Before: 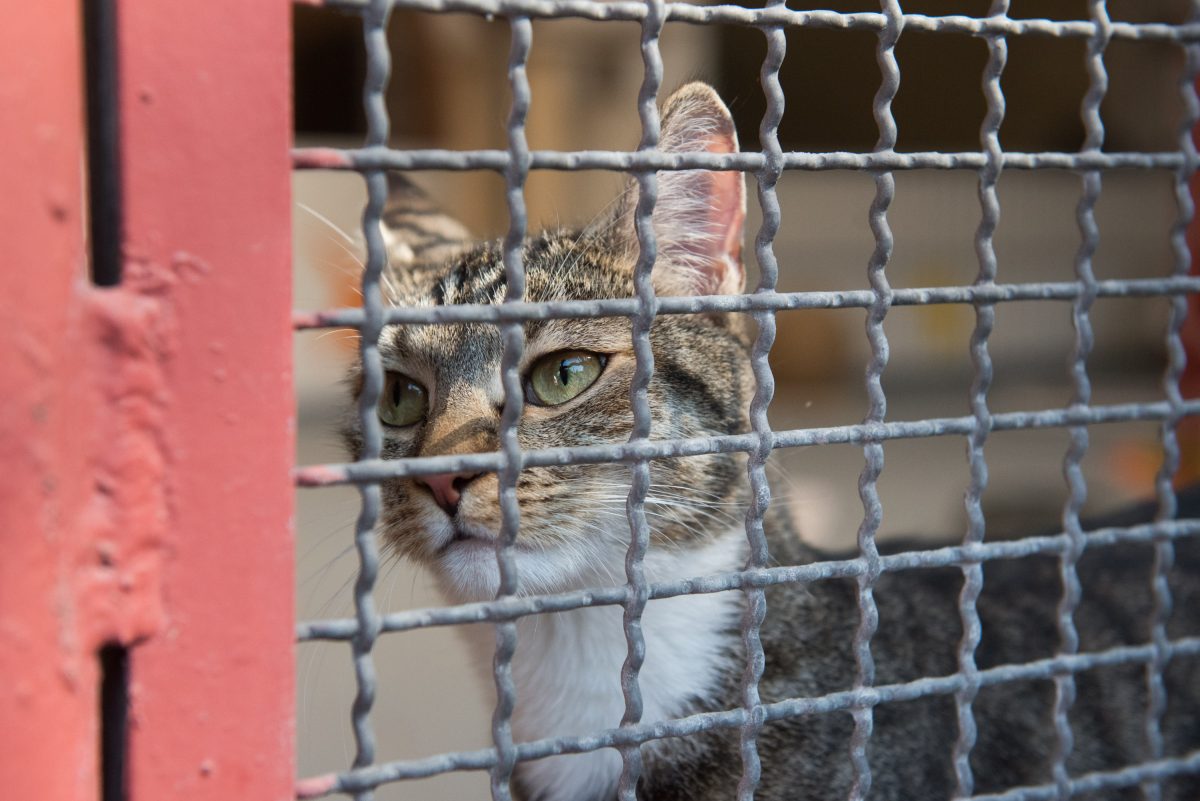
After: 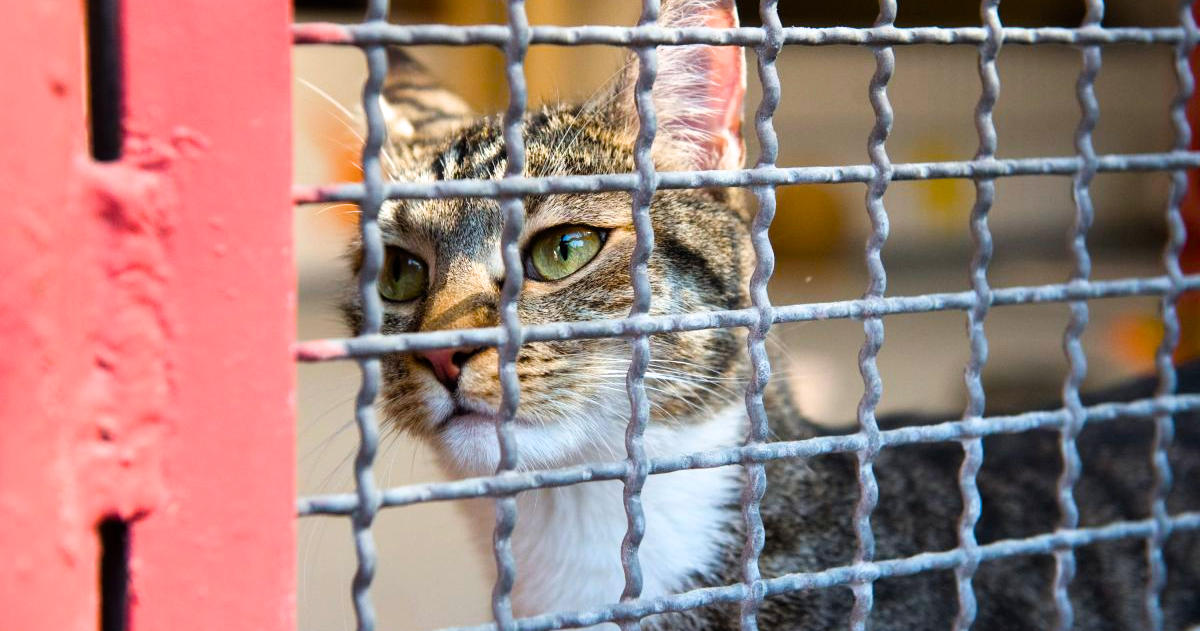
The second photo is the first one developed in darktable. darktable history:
exposure: black level correction -0.001, exposure 0.08 EV, compensate highlight preservation false
filmic rgb: black relative exposure -8.02 EV, white relative exposure 2.2 EV, threshold 3.02 EV, hardness 6.98, enable highlight reconstruction true
color balance rgb: linear chroma grading › global chroma 0.446%, perceptual saturation grading › global saturation 37.119%, perceptual saturation grading › shadows 35.472%, perceptual brilliance grading › mid-tones 9.477%, perceptual brilliance grading › shadows 14.586%, global vibrance 28.271%
crop and rotate: top 15.794%, bottom 5.369%
